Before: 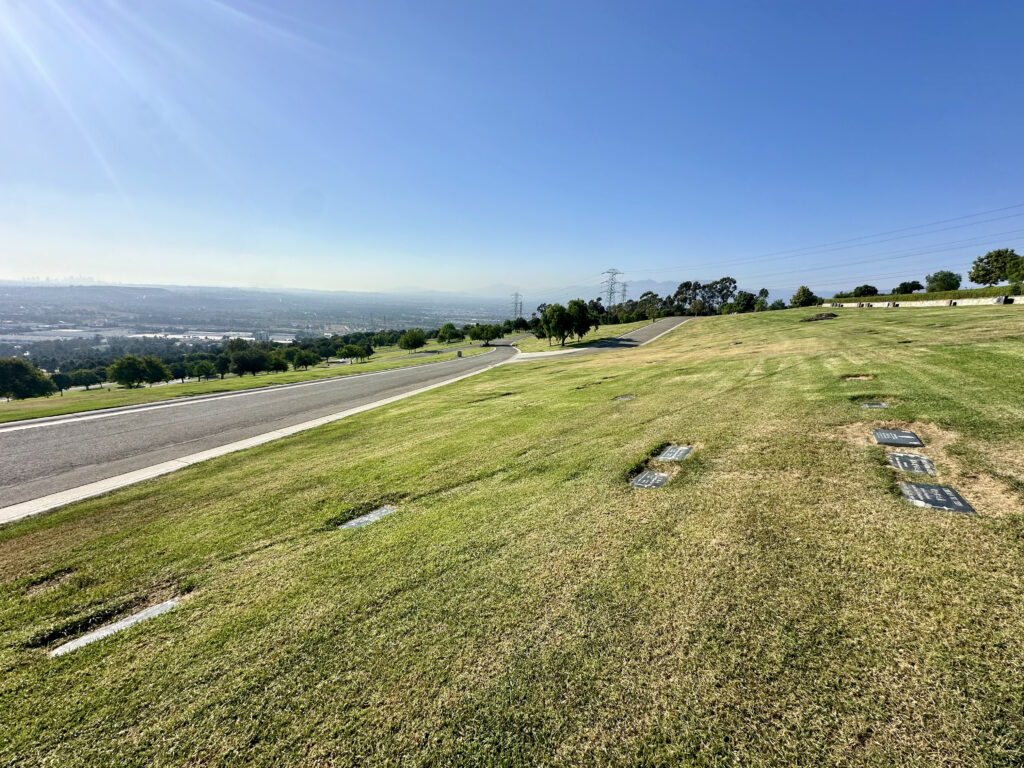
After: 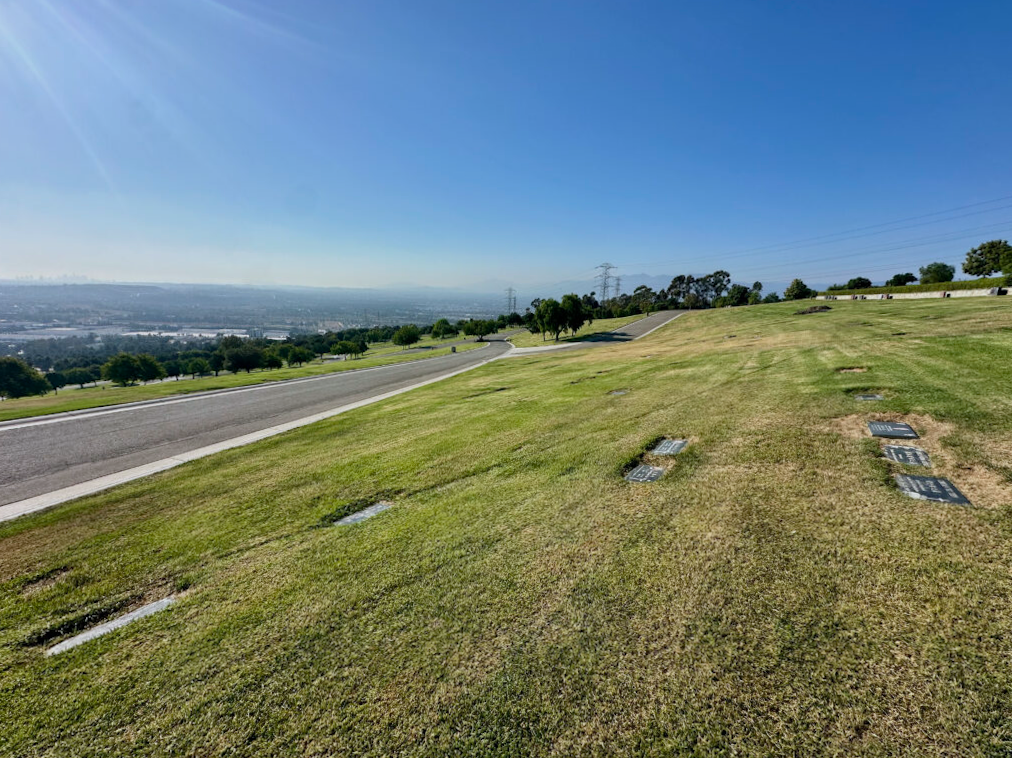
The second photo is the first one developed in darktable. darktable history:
rotate and perspective: rotation -0.45°, automatic cropping original format, crop left 0.008, crop right 0.992, crop top 0.012, crop bottom 0.988
color correction: highlights a* -0.137, highlights b* -5.91, shadows a* -0.137, shadows b* -0.137
exposure: exposure -0.462 EV, compensate highlight preservation false
